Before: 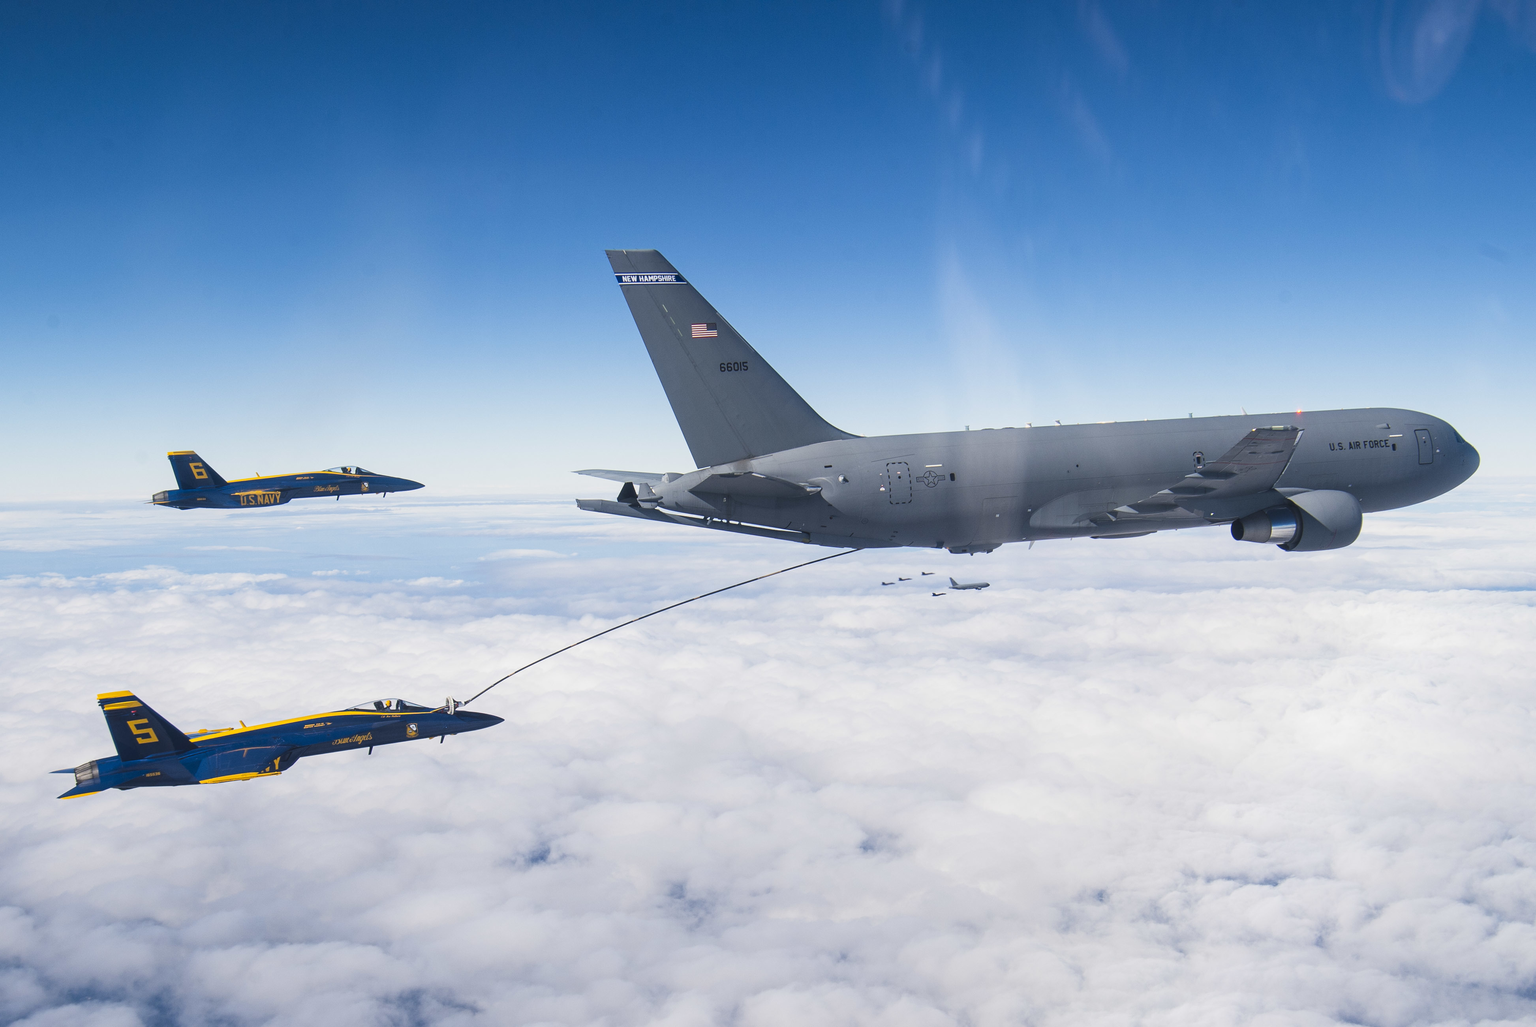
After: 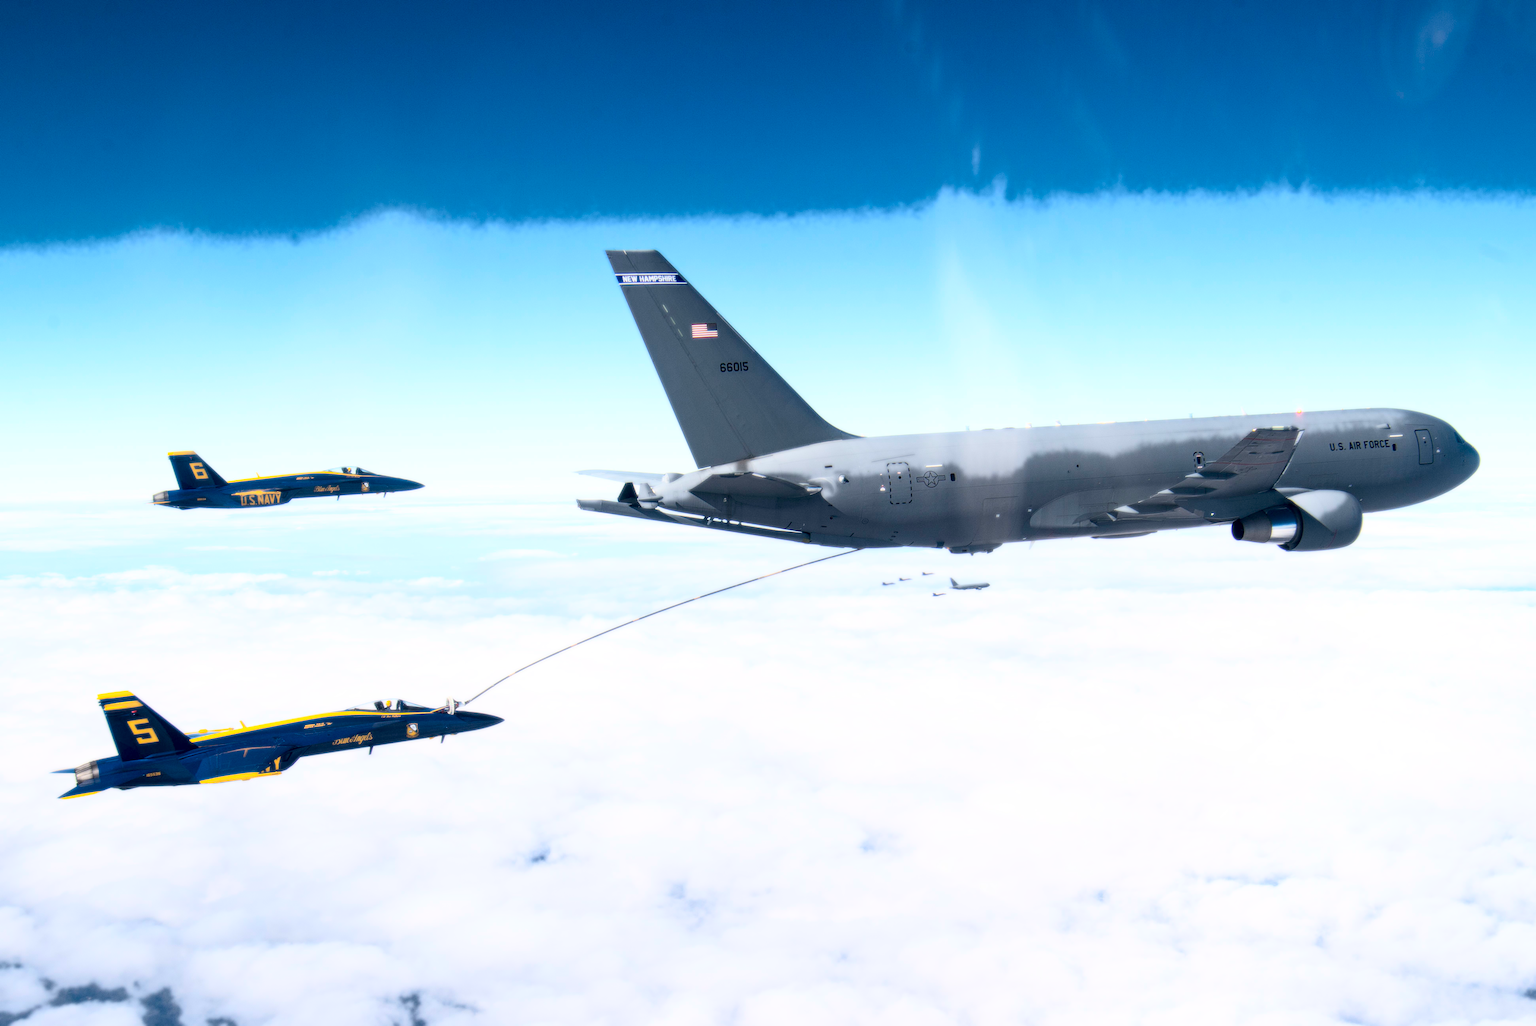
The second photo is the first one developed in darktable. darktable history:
bloom: size 0%, threshold 54.82%, strength 8.31%
exposure: black level correction 0.011, compensate highlight preservation false
